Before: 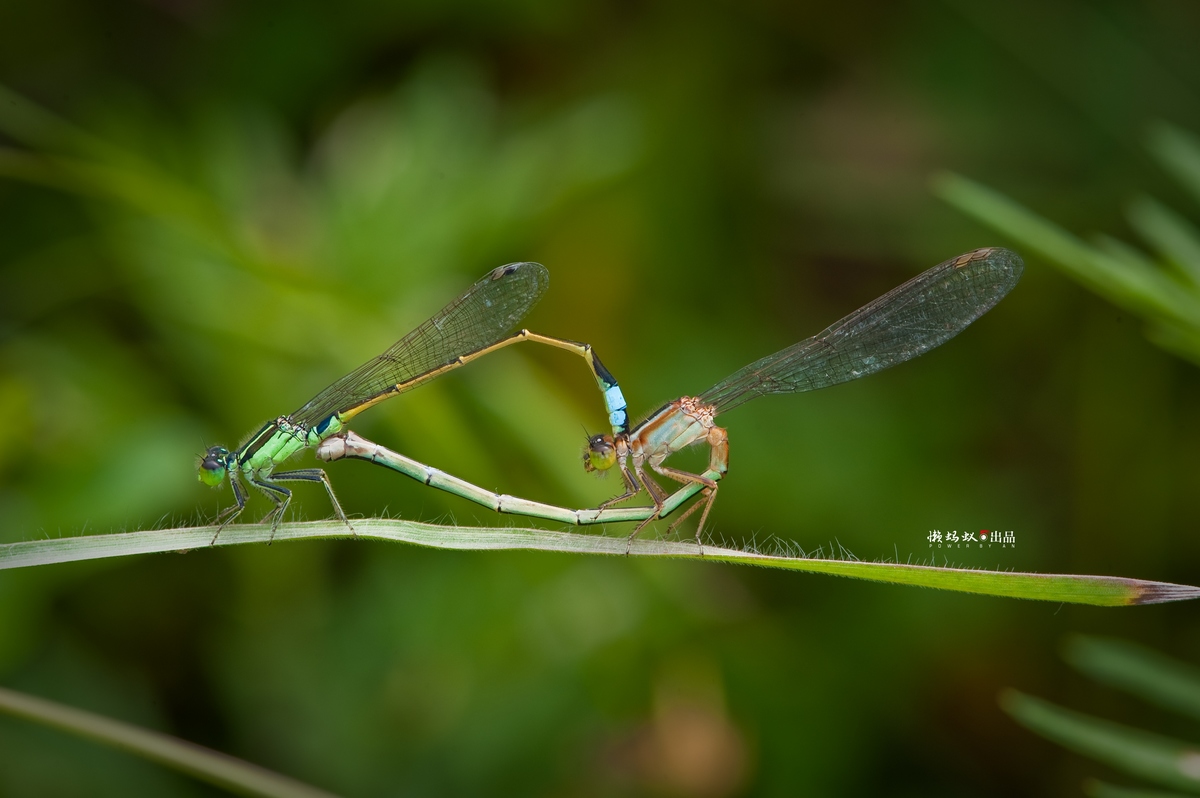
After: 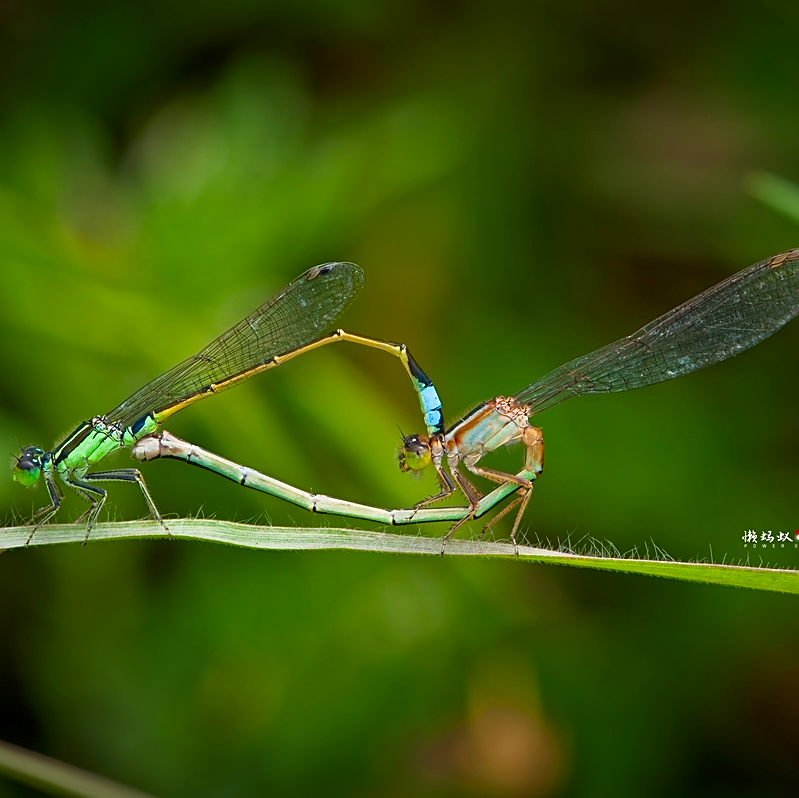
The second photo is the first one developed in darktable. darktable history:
crop: left 15.419%, right 17.914%
levels: levels [0.026, 0.507, 0.987]
color zones: curves: ch0 [(0, 0.613) (0.01, 0.613) (0.245, 0.448) (0.498, 0.529) (0.642, 0.665) (0.879, 0.777) (0.99, 0.613)]; ch1 [(0, 0) (0.143, 0) (0.286, 0) (0.429, 0) (0.571, 0) (0.714, 0) (0.857, 0)], mix -131.09%
sharpen: on, module defaults
